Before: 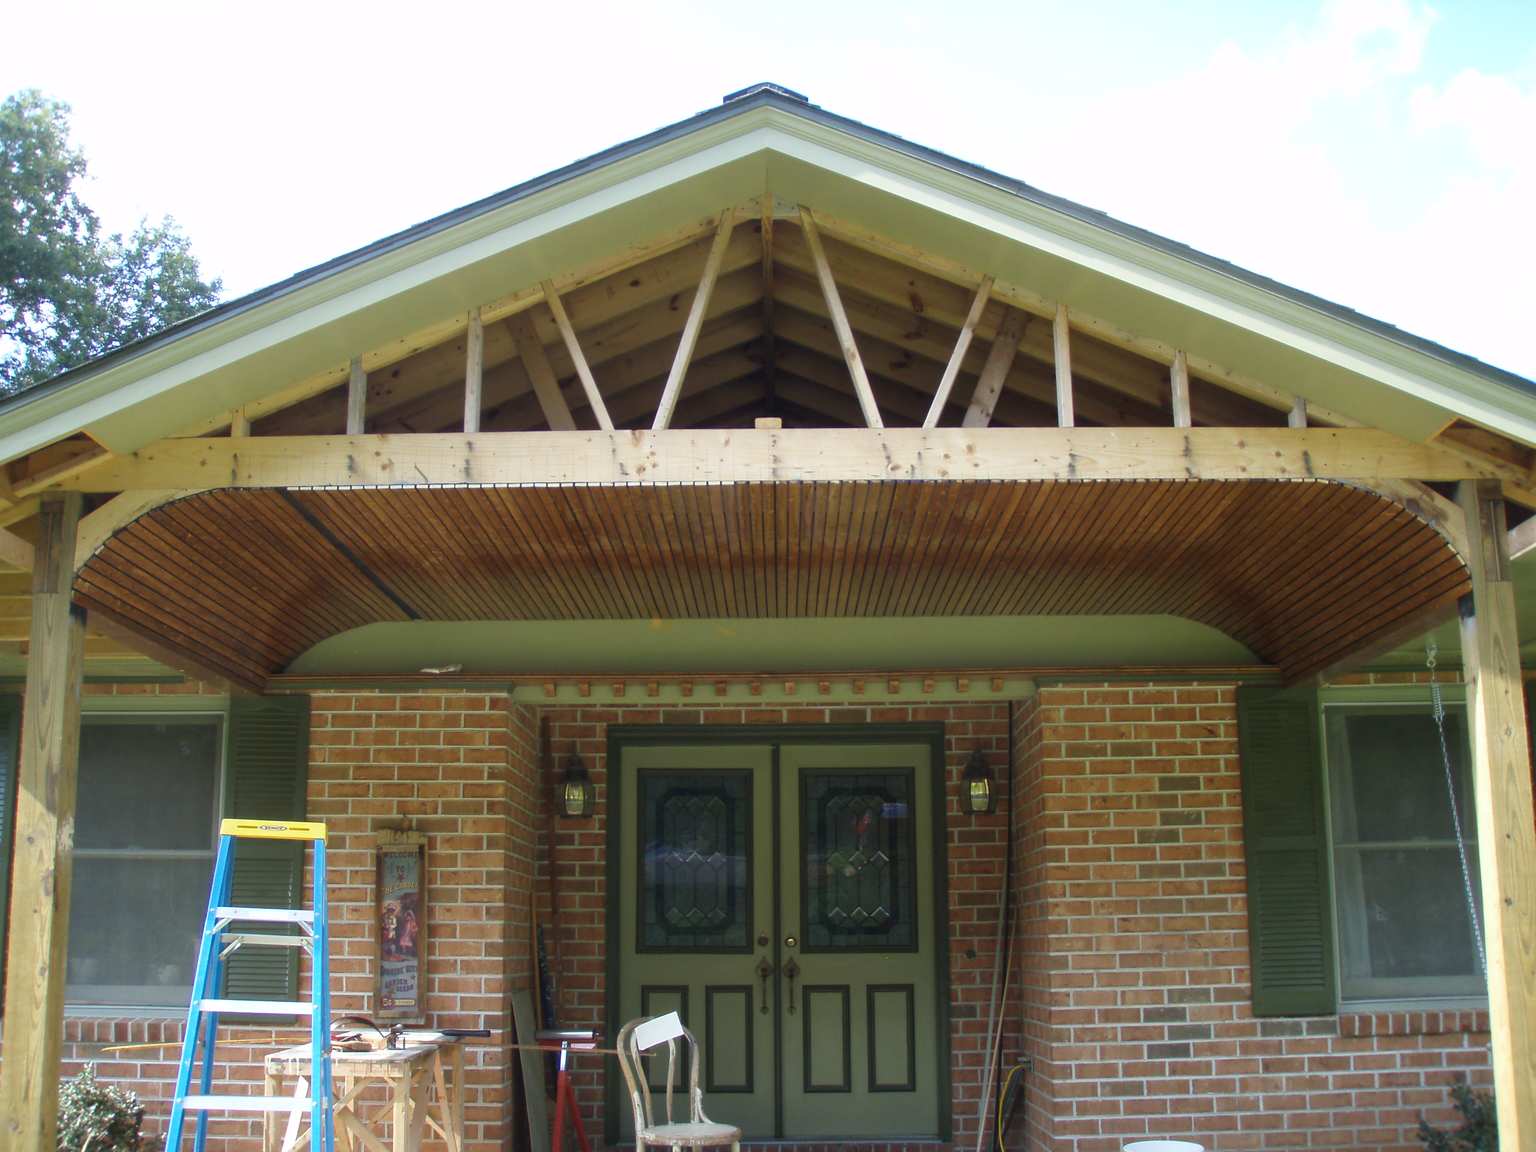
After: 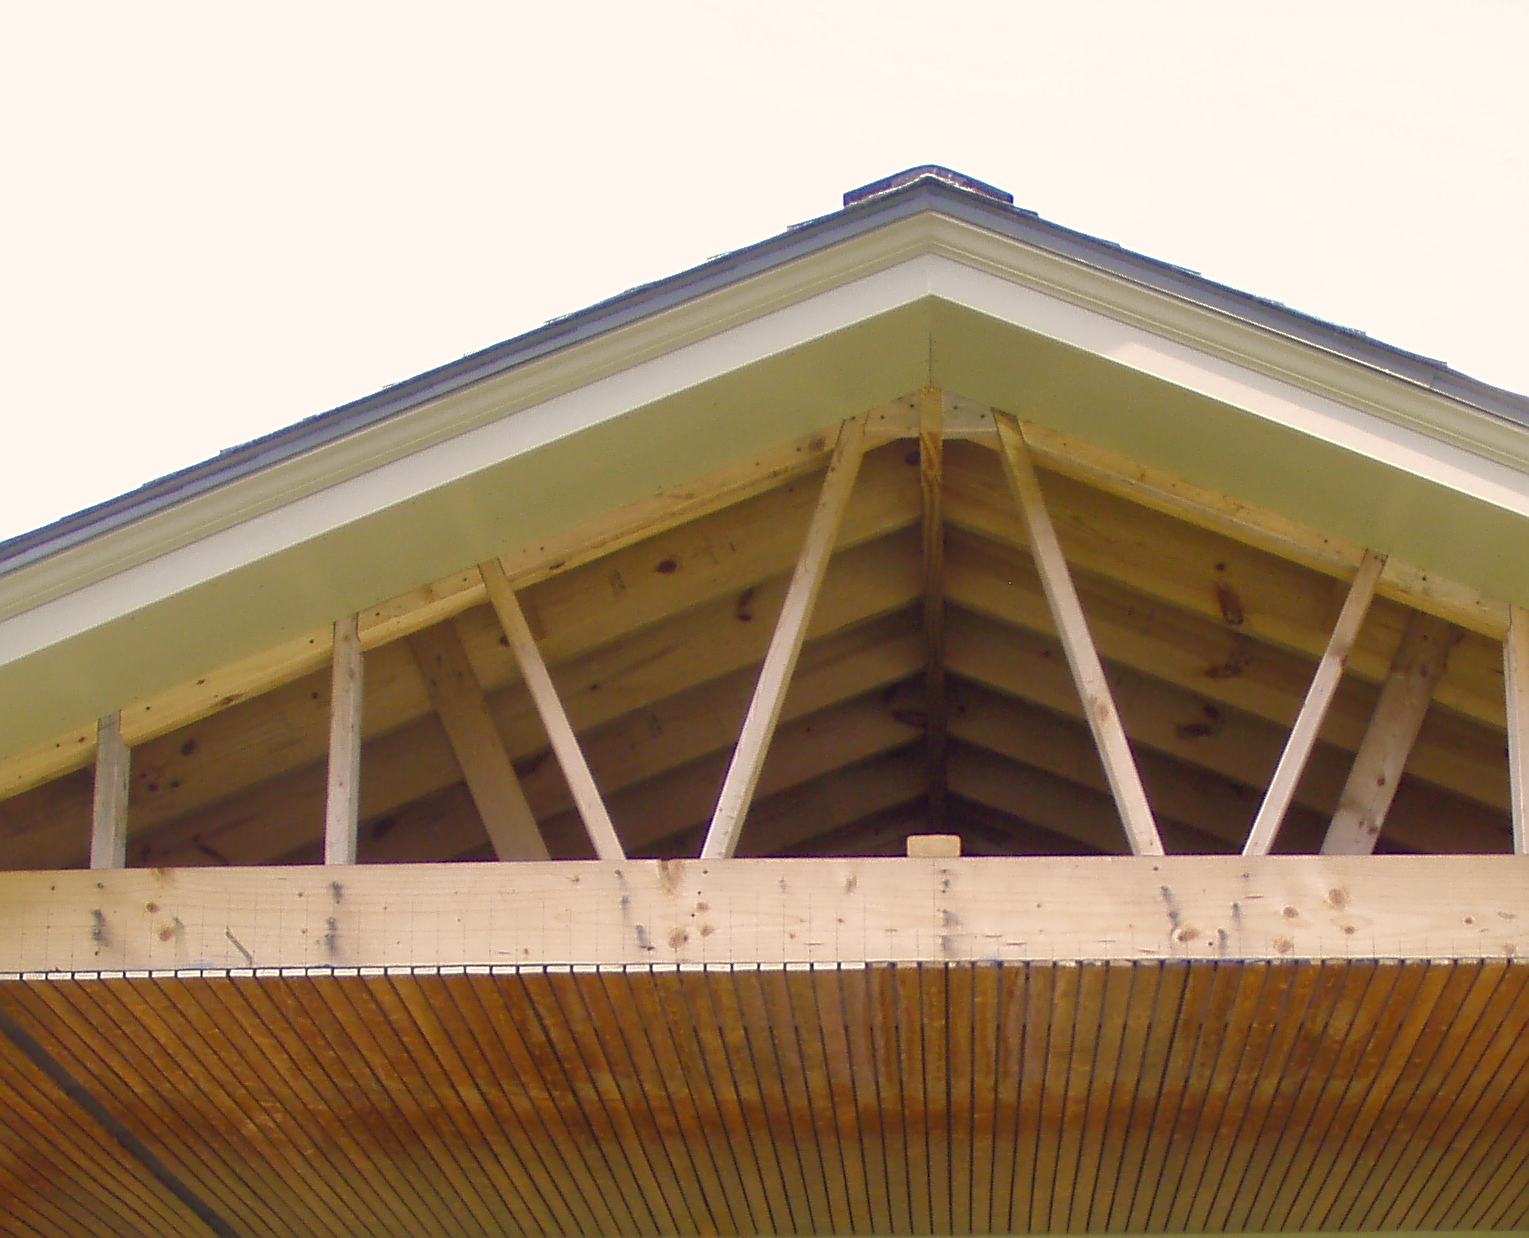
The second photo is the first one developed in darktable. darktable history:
color balance rgb: shadows lift › chroma 2.049%, shadows lift › hue 215.06°, power › hue 325.29°, perceptual saturation grading › global saturation 20%, perceptual saturation grading › highlights -25.38%, perceptual saturation grading › shadows 25.574%, global vibrance 11.186%
crop: left 19.634%, right 30.566%, bottom 46.254%
color correction: highlights a* 10.23, highlights b* 9.65, shadows a* 8.15, shadows b* 7.71, saturation 0.784
sharpen: on, module defaults
shadows and highlights: on, module defaults
